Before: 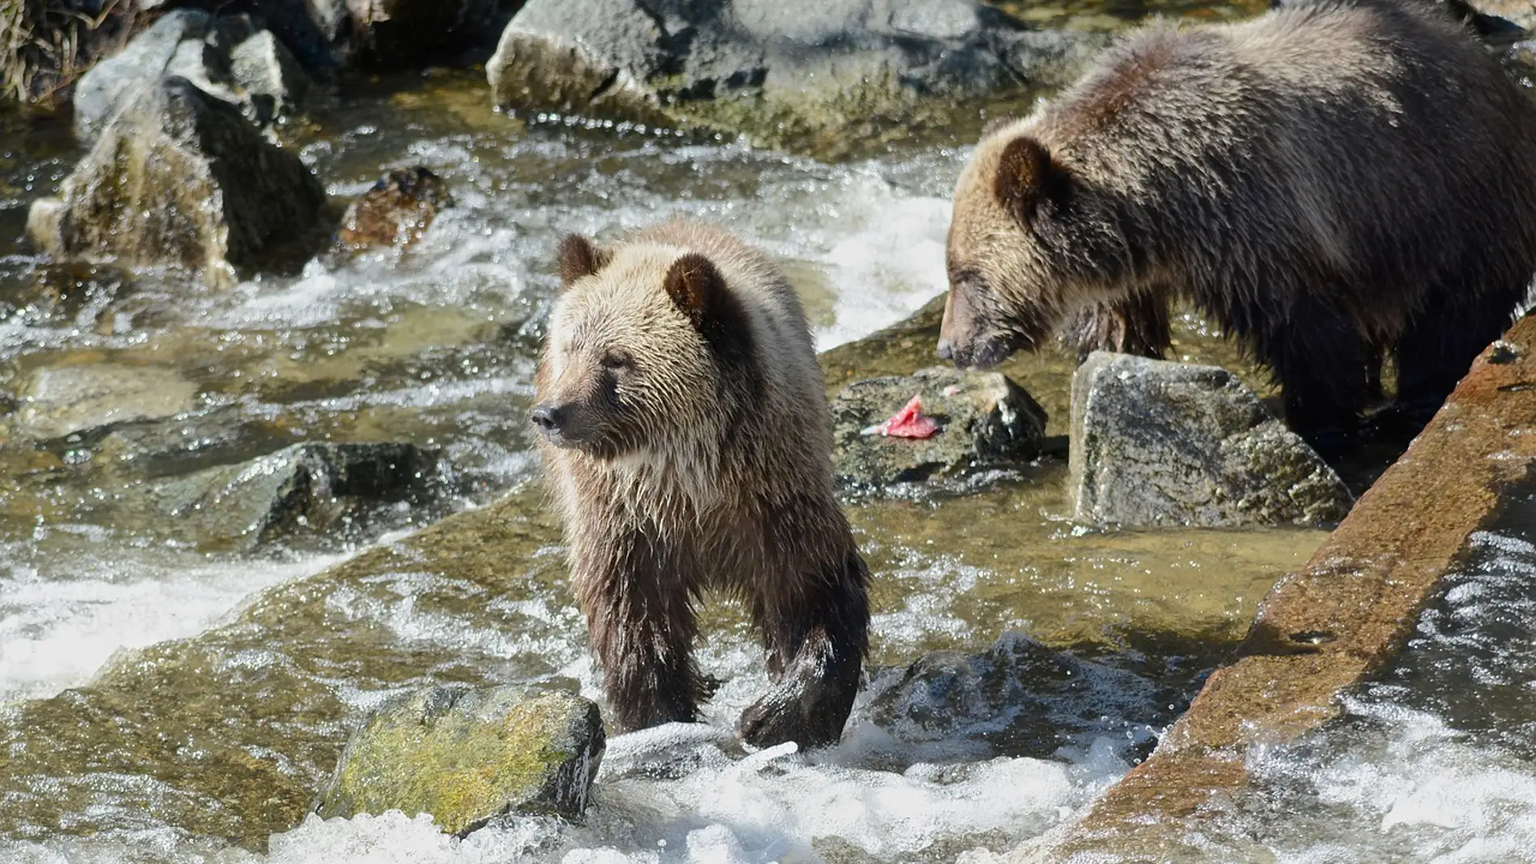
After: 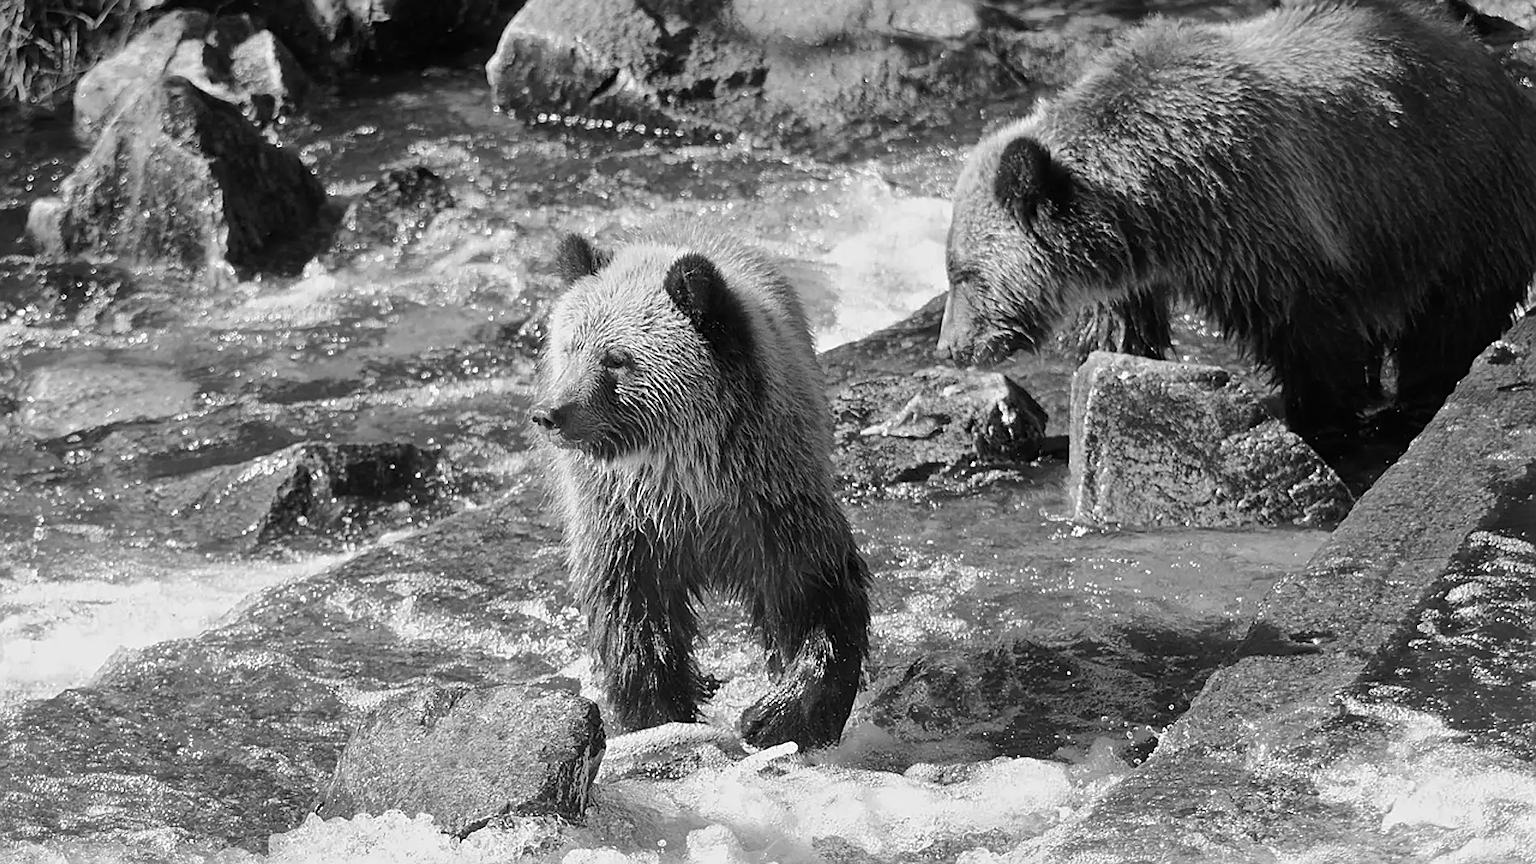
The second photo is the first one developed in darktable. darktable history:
sharpen: on, module defaults
monochrome: on, module defaults
